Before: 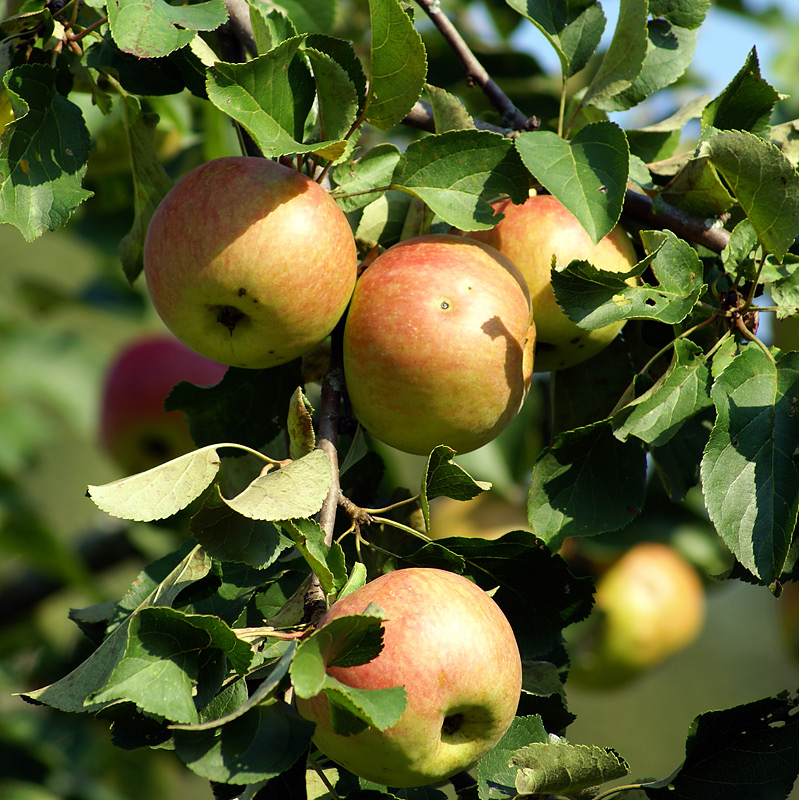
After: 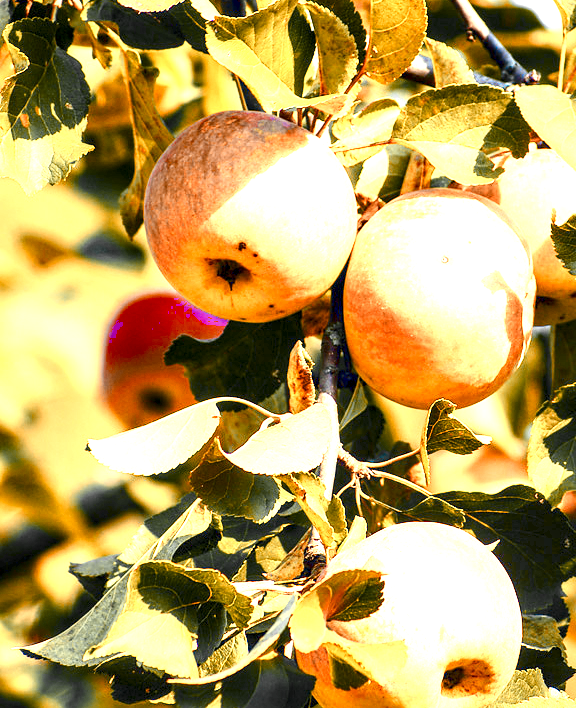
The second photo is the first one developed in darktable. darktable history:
local contrast: detail 160%
crop: top 5.754%, right 27.878%, bottom 5.727%
exposure: exposure 2.055 EV, compensate exposure bias true, compensate highlight preservation false
contrast brightness saturation: contrast 0.275
color balance rgb: global offset › hue 171.03°, perceptual saturation grading › global saturation 44.013%, perceptual saturation grading › highlights -50.586%, perceptual saturation grading › shadows 30.137%, perceptual brilliance grading › global brilliance 9.427%, contrast -29.495%
color zones: curves: ch0 [(0.009, 0.528) (0.136, 0.6) (0.255, 0.586) (0.39, 0.528) (0.522, 0.584) (0.686, 0.736) (0.849, 0.561)]; ch1 [(0.045, 0.781) (0.14, 0.416) (0.257, 0.695) (0.442, 0.032) (0.738, 0.338) (0.818, 0.632) (0.891, 0.741) (1, 0.704)]; ch2 [(0, 0.667) (0.141, 0.52) (0.26, 0.37) (0.474, 0.432) (0.743, 0.286)]
color correction: highlights a* 5.36, highlights b* 5.28, shadows a* -4.79, shadows b* -5.1
